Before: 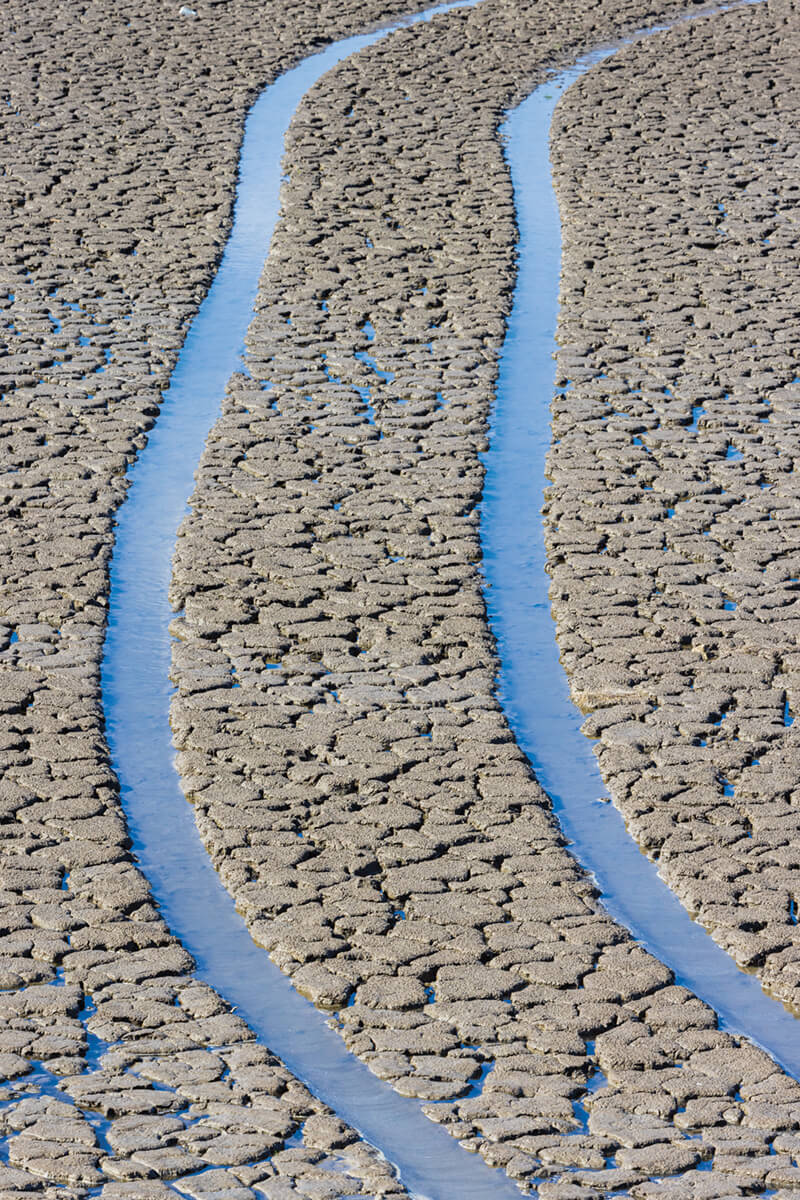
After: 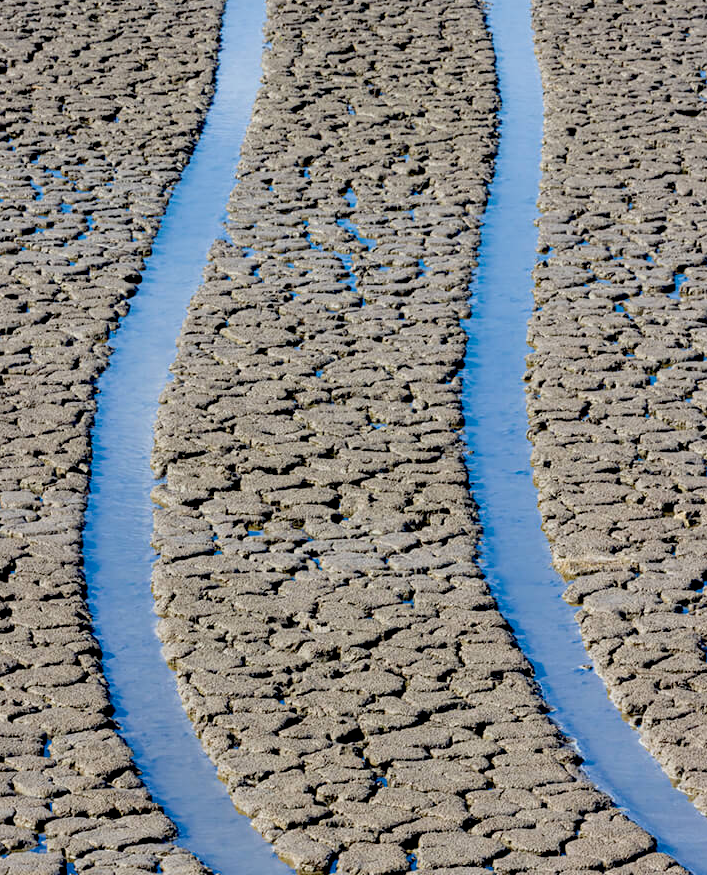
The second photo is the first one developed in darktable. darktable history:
crop and rotate: left 2.3%, top 11.134%, right 9.252%, bottom 15.881%
exposure: black level correction 0.028, exposure -0.075 EV, compensate highlight preservation false
